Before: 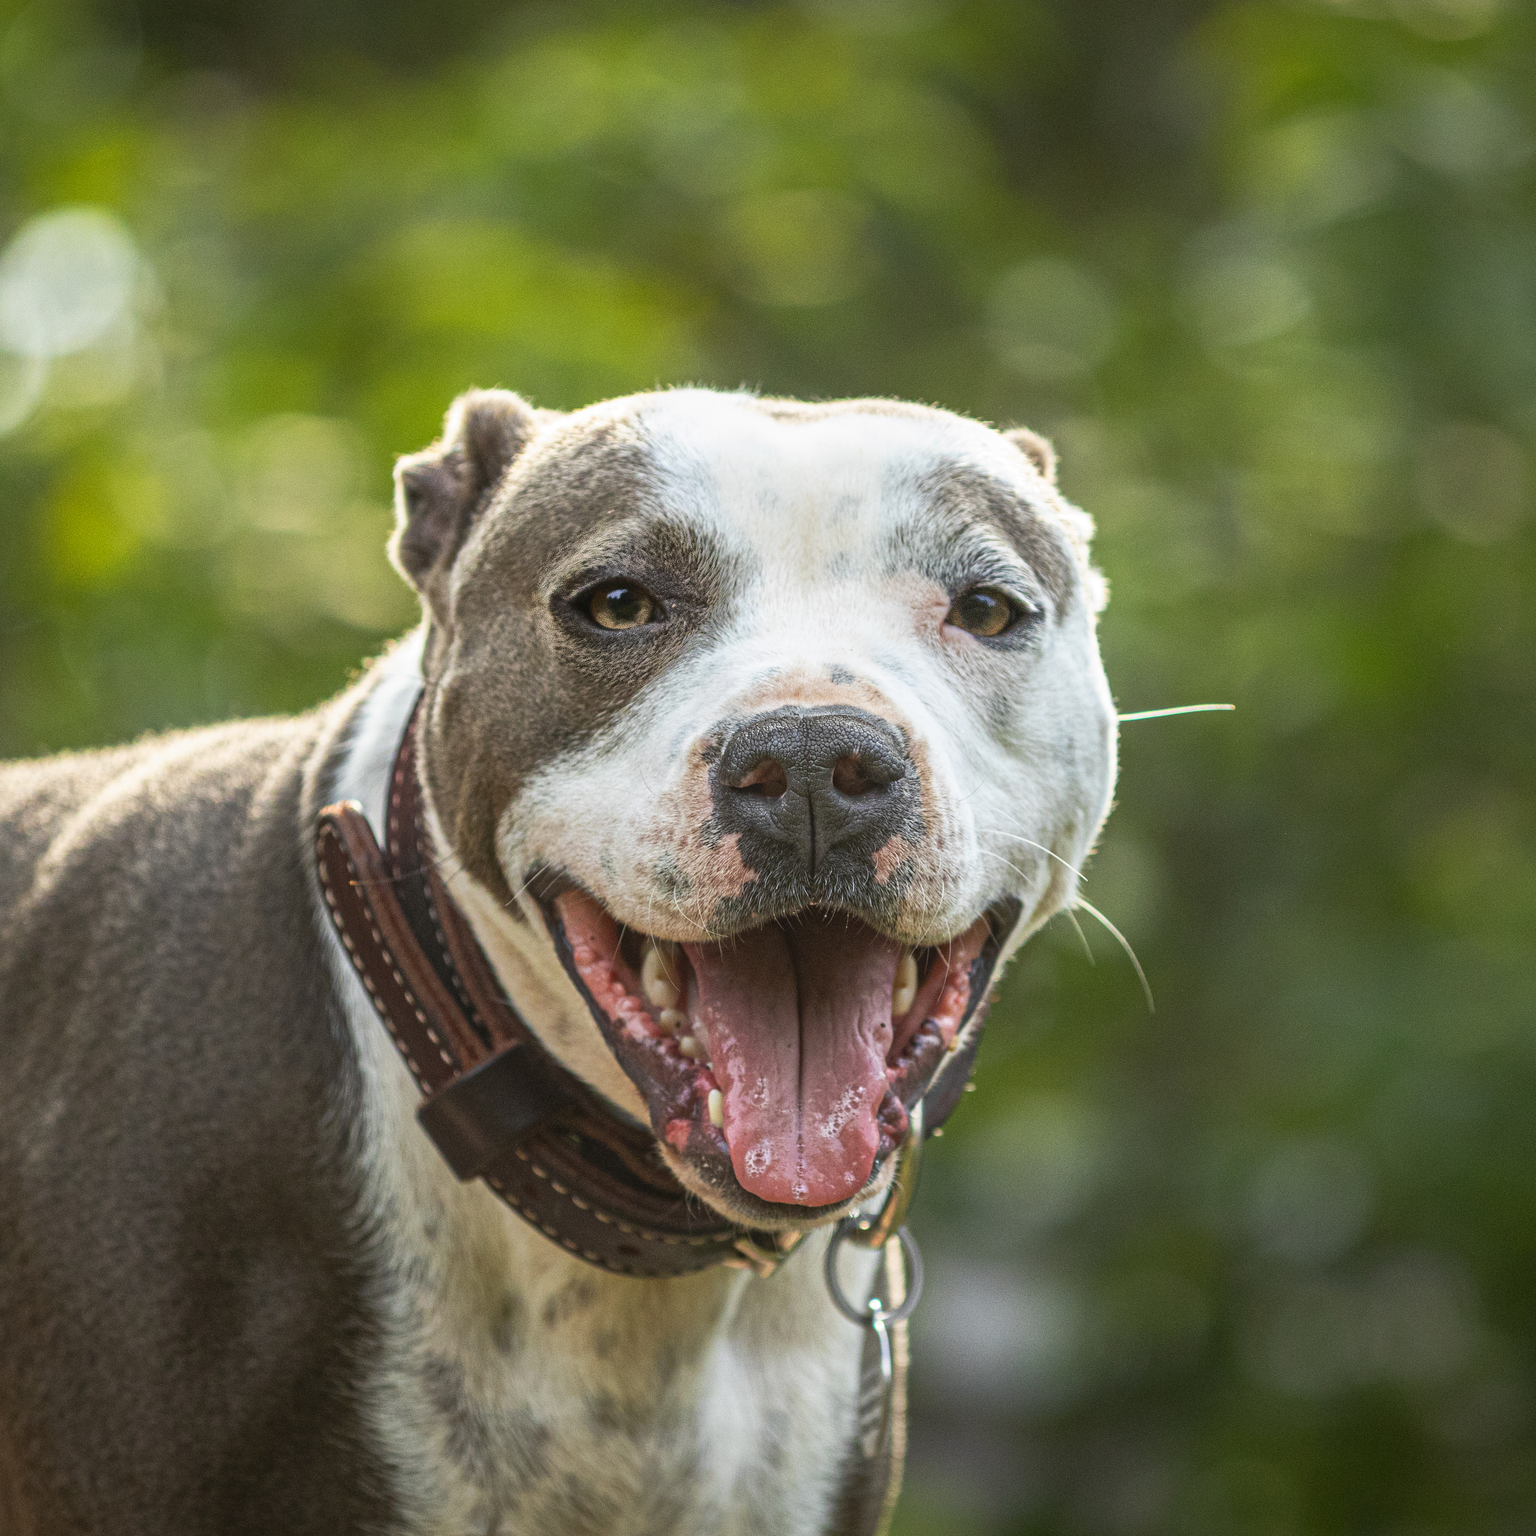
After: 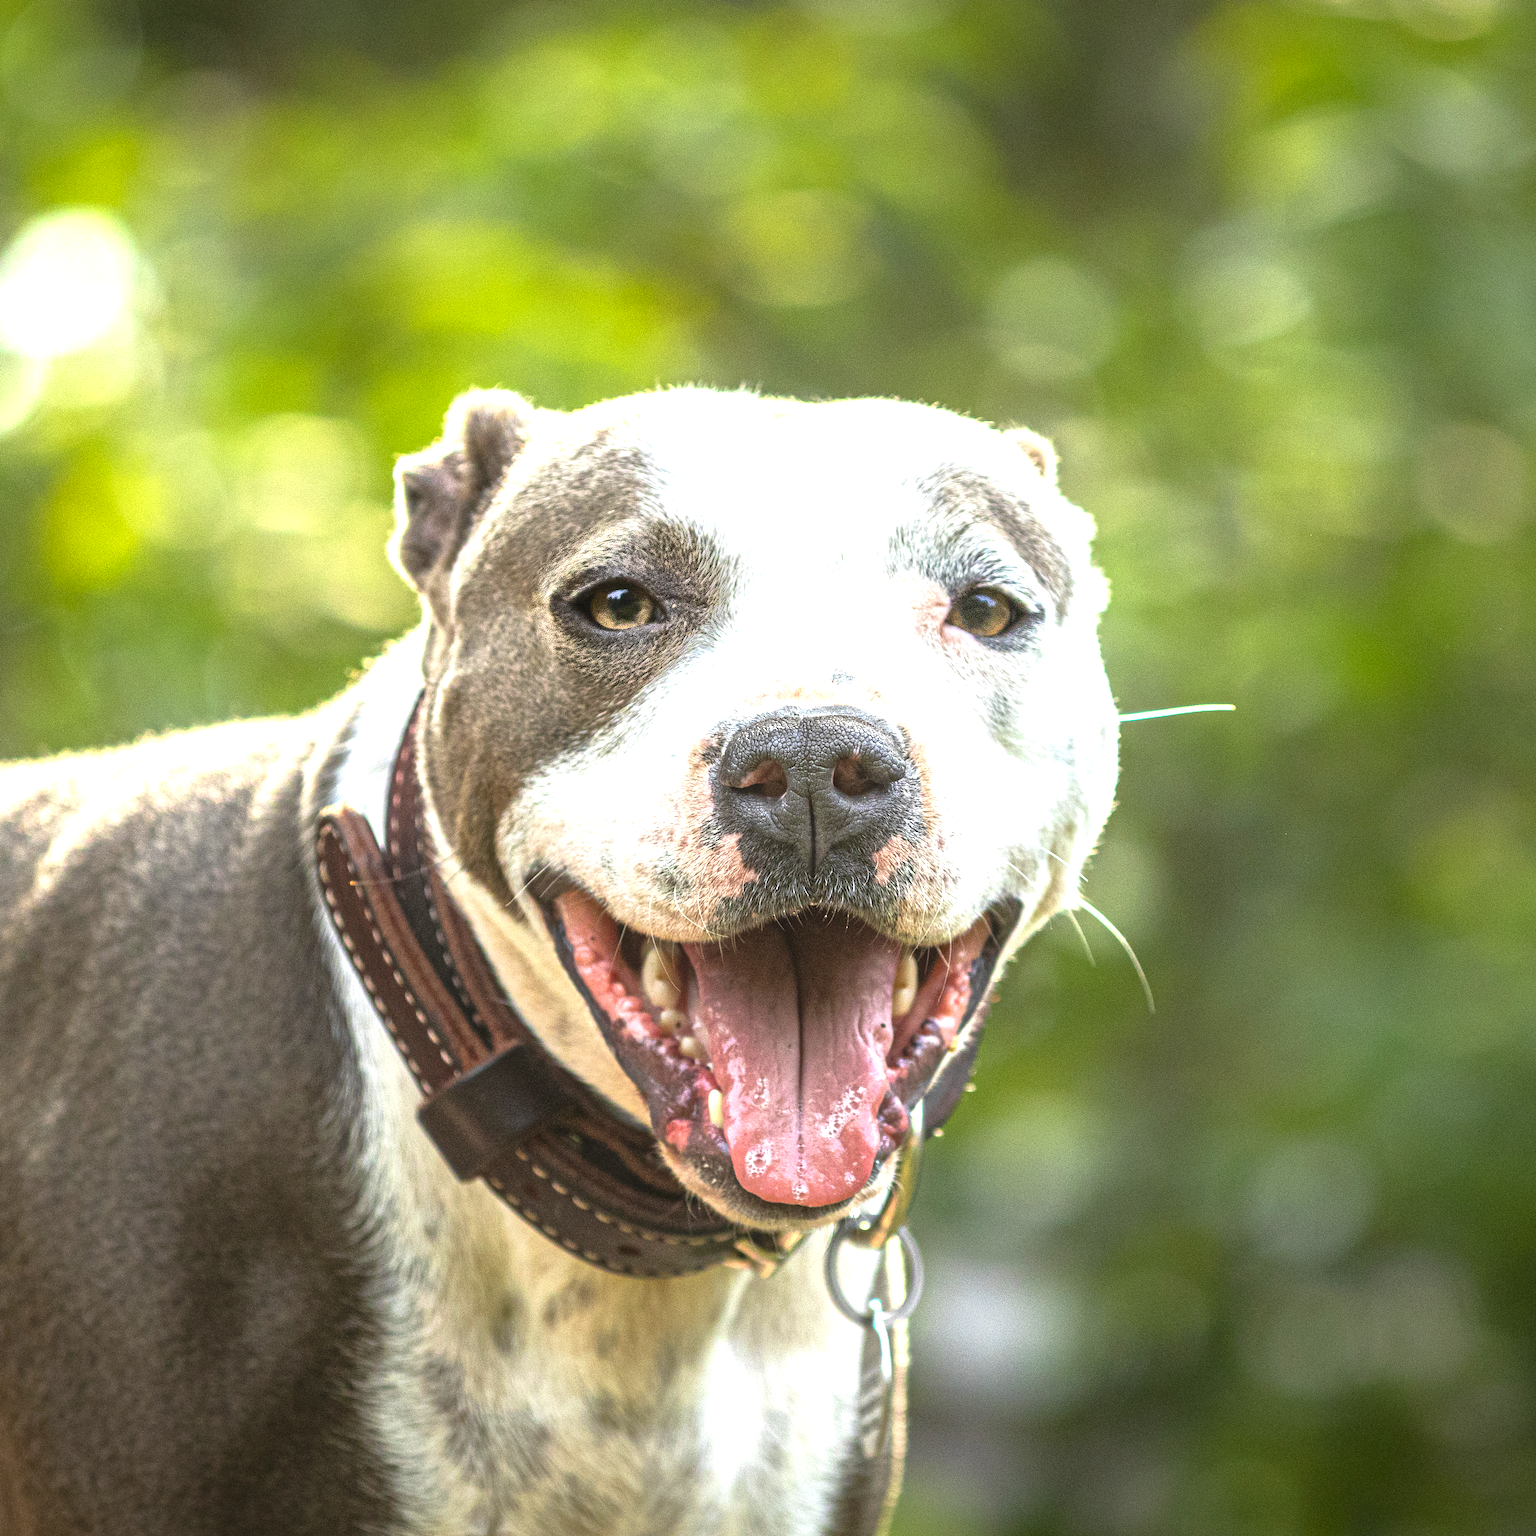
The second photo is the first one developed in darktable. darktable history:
tone equalizer: -8 EV -0.397 EV, -7 EV -0.426 EV, -6 EV -0.366 EV, -5 EV -0.218 EV, -3 EV 0.213 EV, -2 EV 0.351 EV, -1 EV 0.385 EV, +0 EV 0.423 EV
exposure: black level correction 0, exposure 0.699 EV, compensate highlight preservation false
color balance rgb: perceptual saturation grading › global saturation 0.34%, global vibrance 20%
